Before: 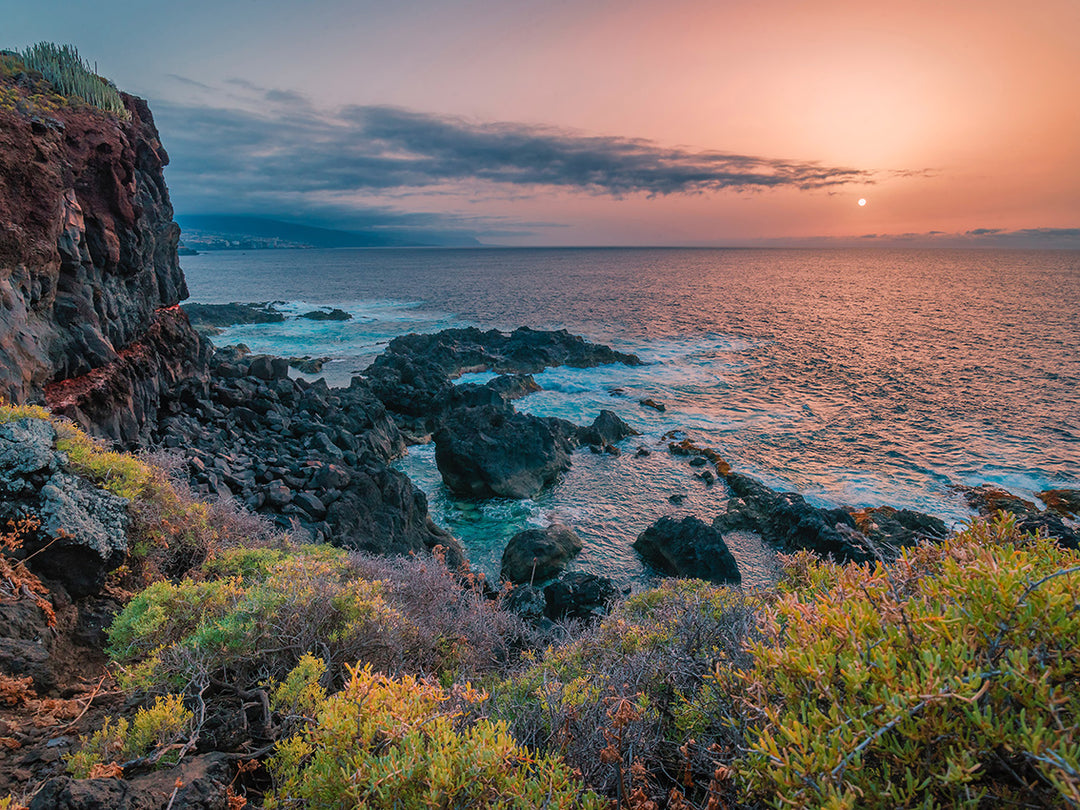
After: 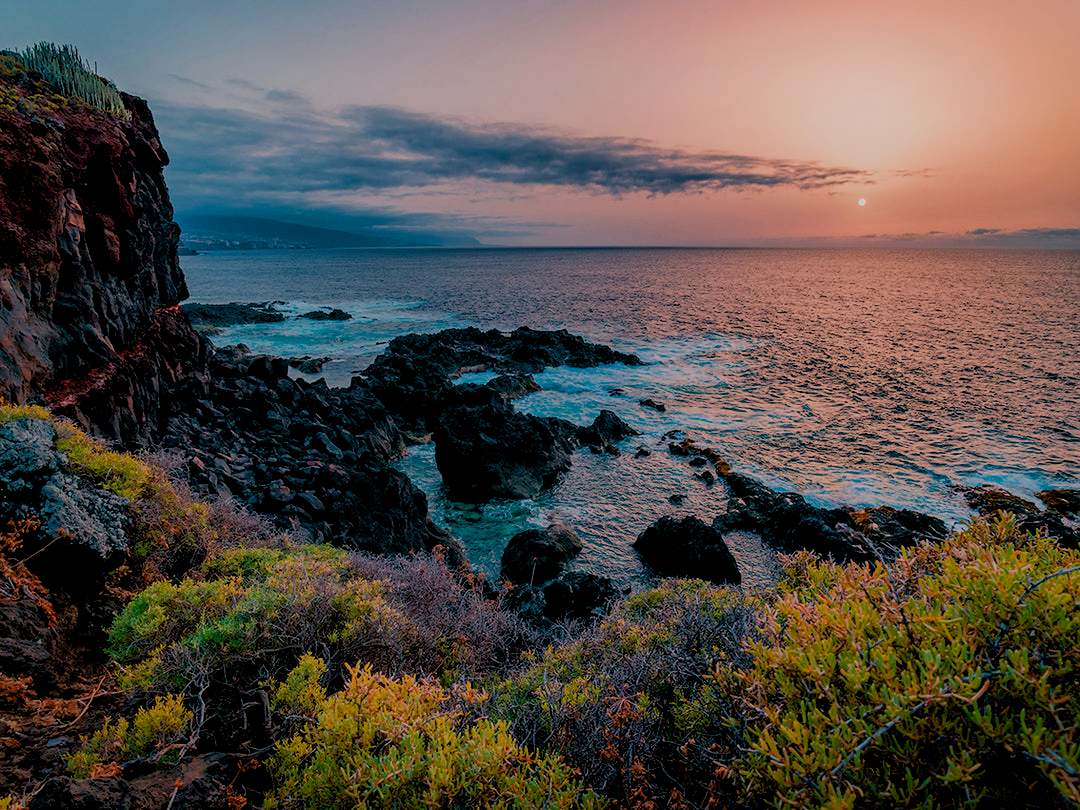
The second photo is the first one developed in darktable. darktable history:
exposure: black level correction 0.027, exposure -0.076 EV, compensate highlight preservation false
shadows and highlights: shadows -39.16, highlights 63.14, soften with gaussian
filmic rgb: black relative exposure -7.21 EV, white relative exposure 5.36 EV, hardness 3.03
